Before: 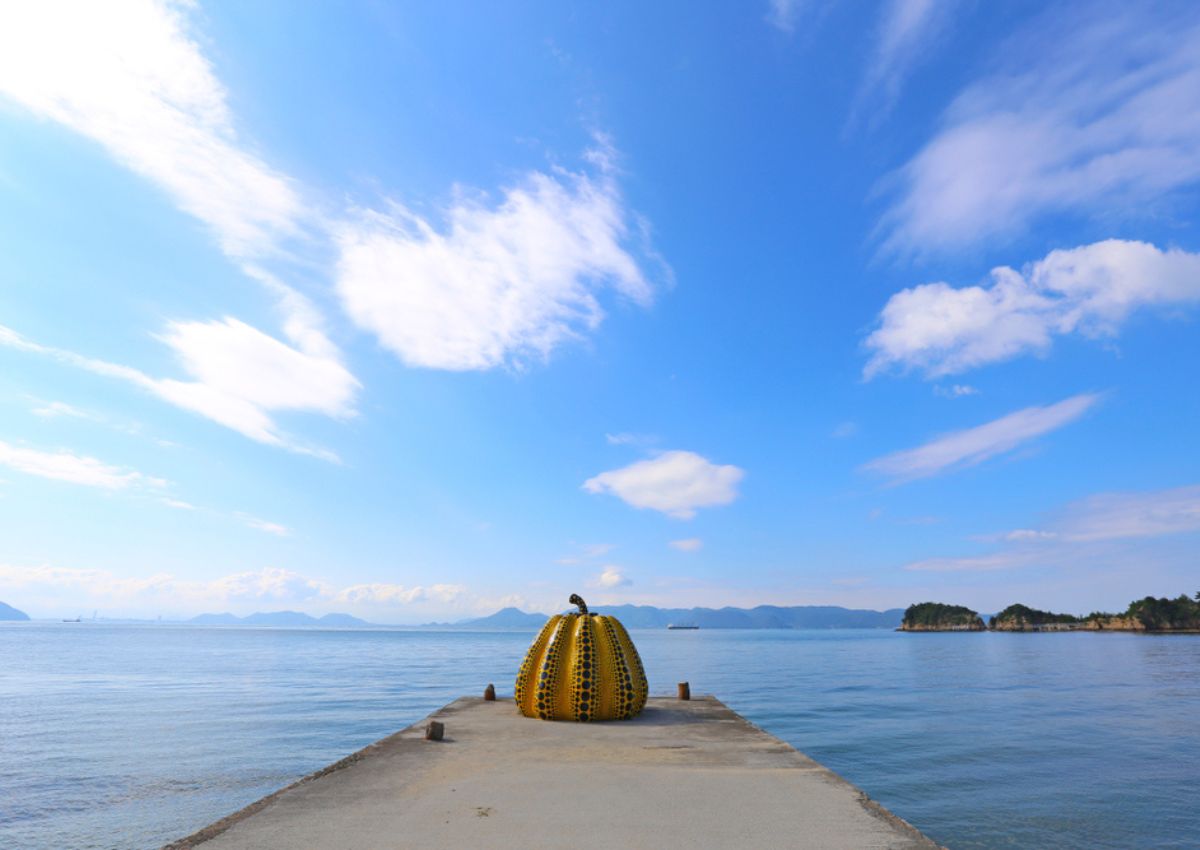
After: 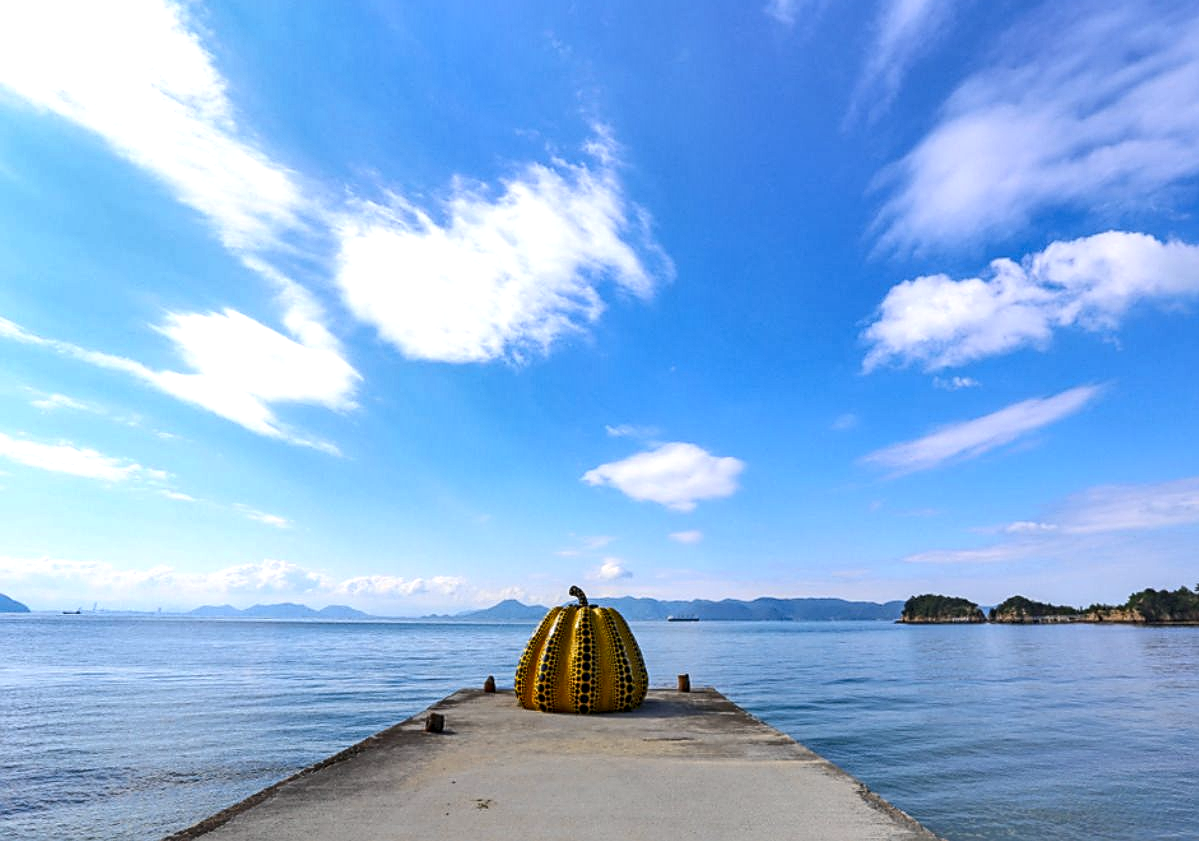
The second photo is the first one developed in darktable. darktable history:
shadows and highlights: radius 118.69, shadows 42.21, highlights -61.56, soften with gaussian
crop: top 1.049%, right 0.001%
contrast brightness saturation: contrast 0.14, brightness 0.21
sharpen: on, module defaults
color correction: highlights b* 3
local contrast: detail 150%
white balance: red 0.983, blue 1.036
